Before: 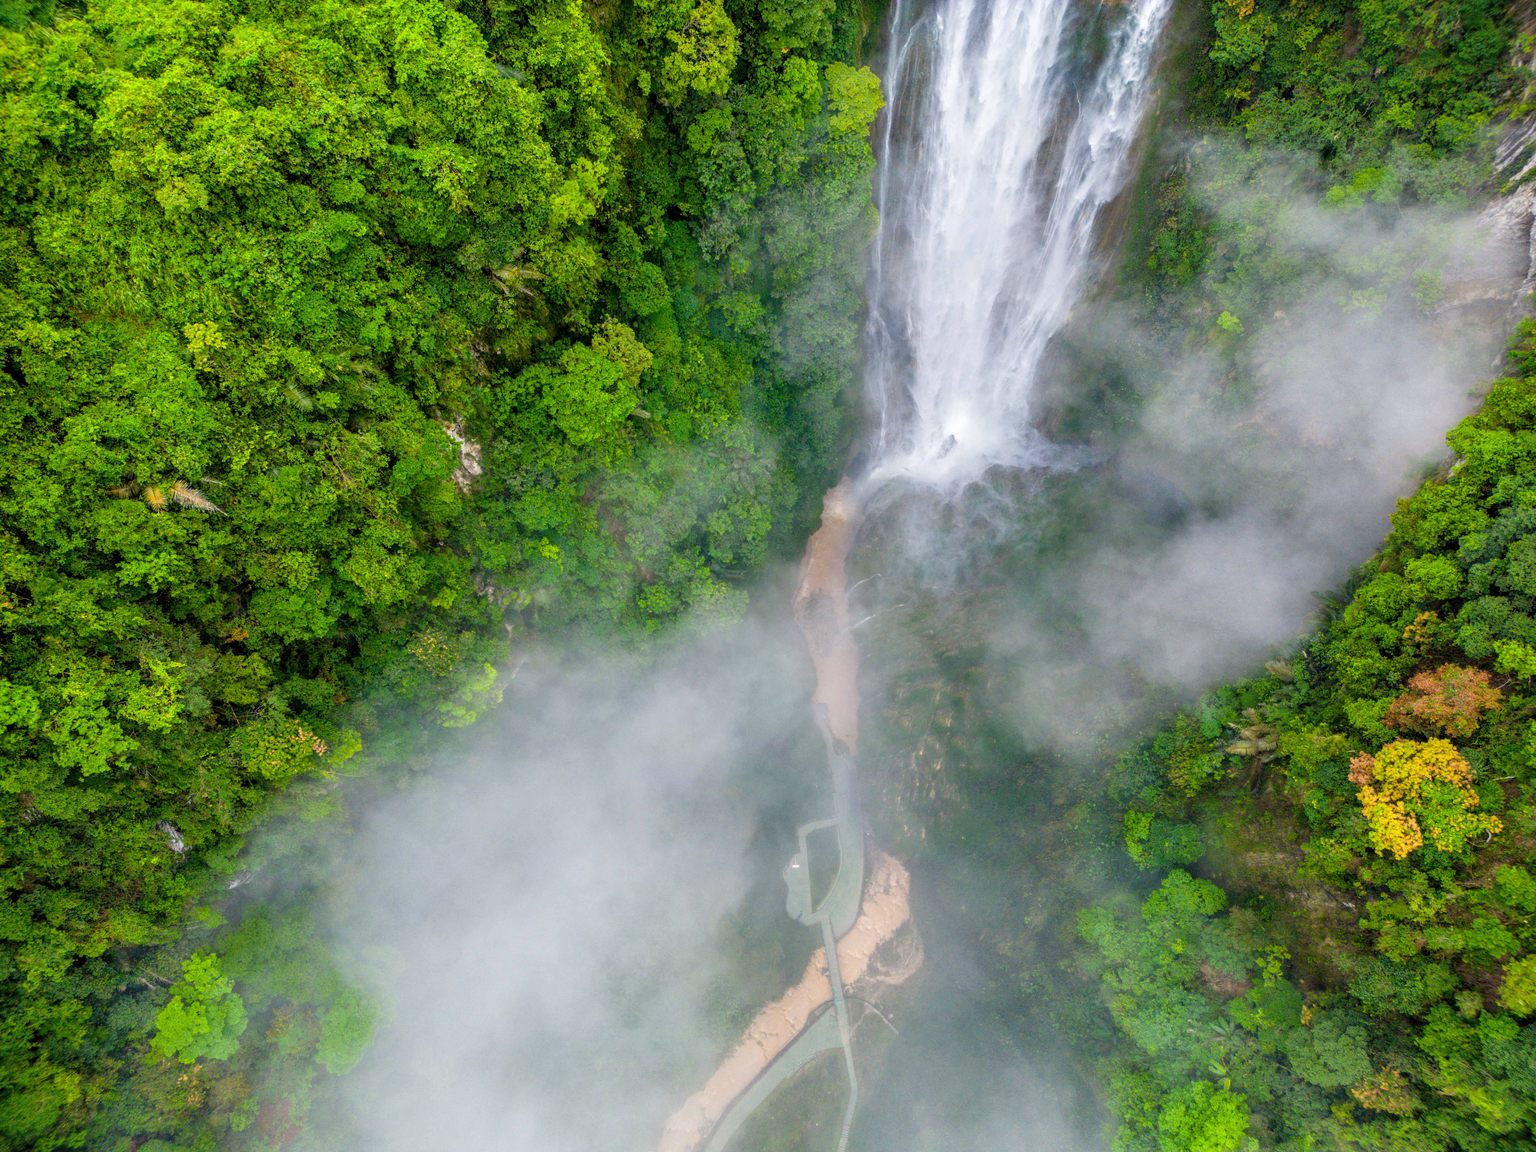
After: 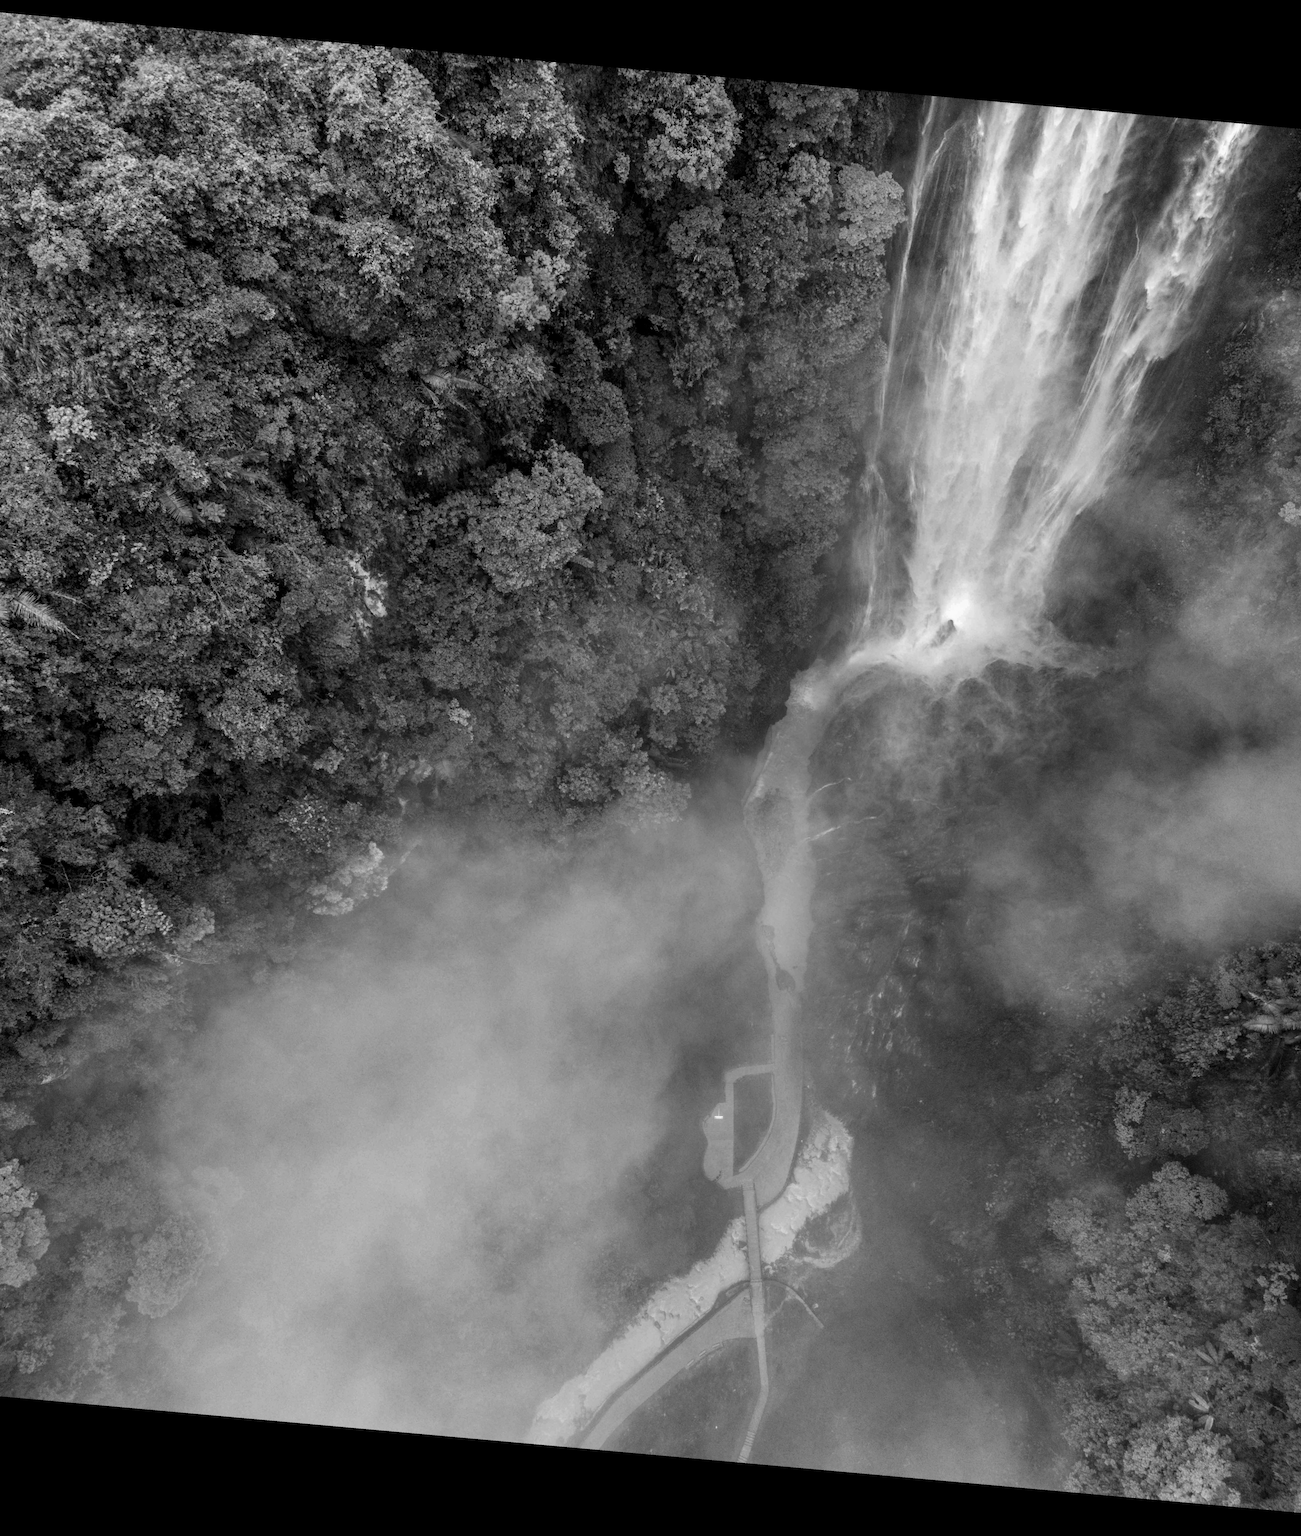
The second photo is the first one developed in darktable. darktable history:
shadows and highlights: shadows 10, white point adjustment 1, highlights -40
white balance: red 1.045, blue 0.932
crop and rotate: left 13.342%, right 19.991%
rotate and perspective: rotation 5.12°, automatic cropping off
color correction: saturation 0.8
monochrome: a 32, b 64, size 2.3
contrast brightness saturation: brightness -0.25, saturation 0.2
